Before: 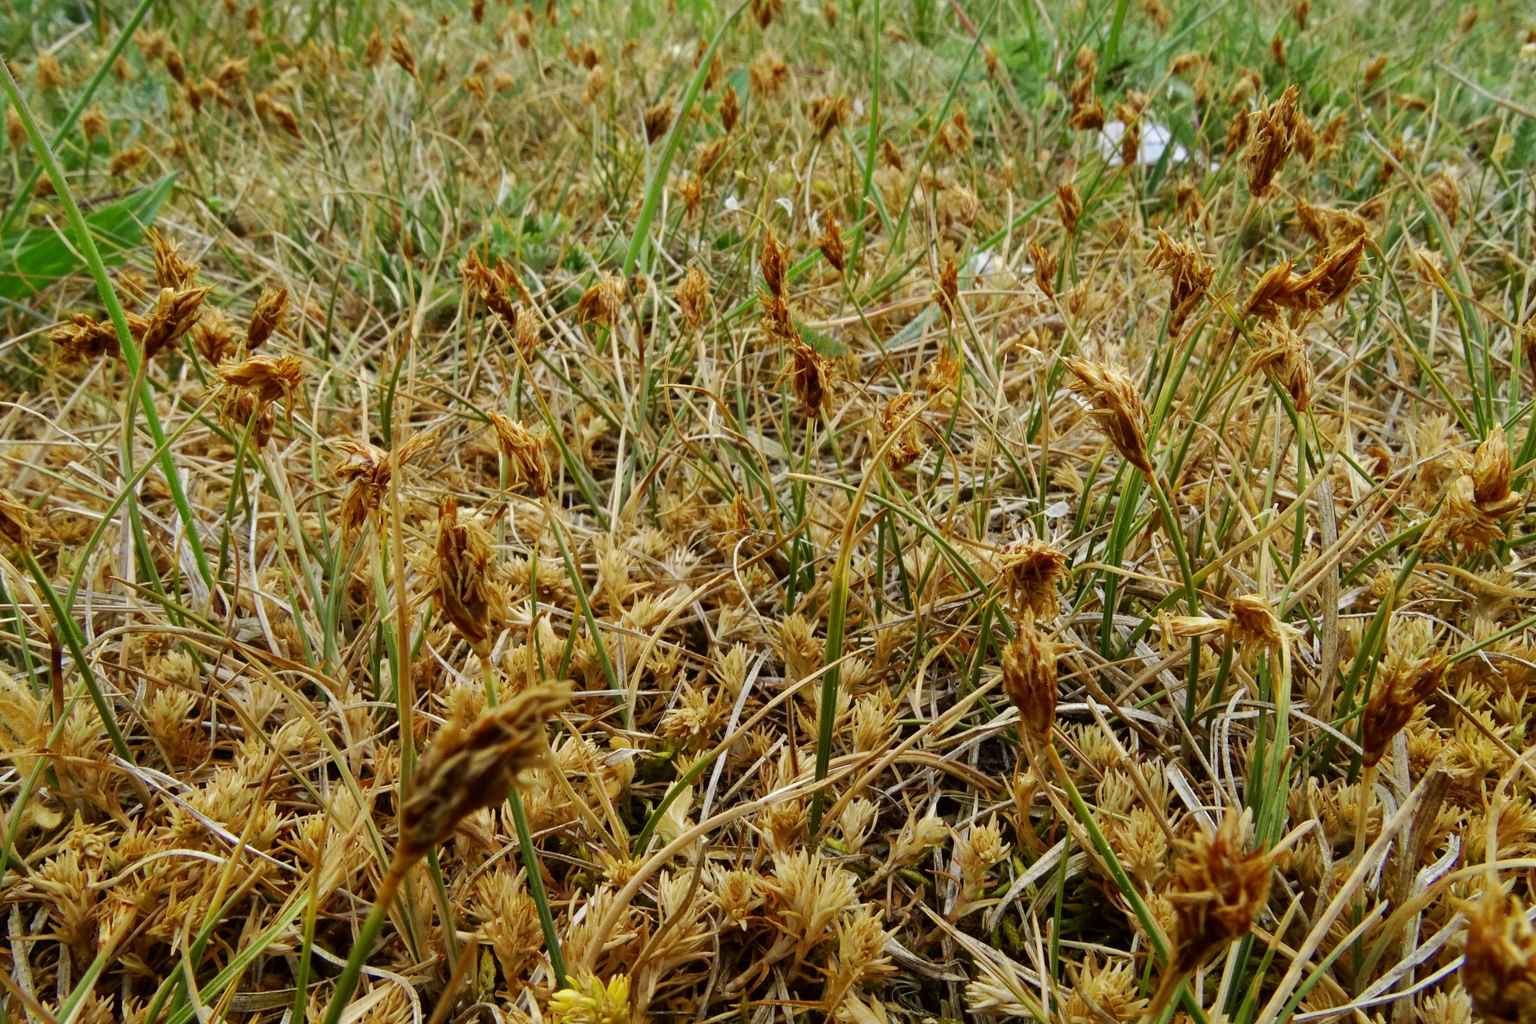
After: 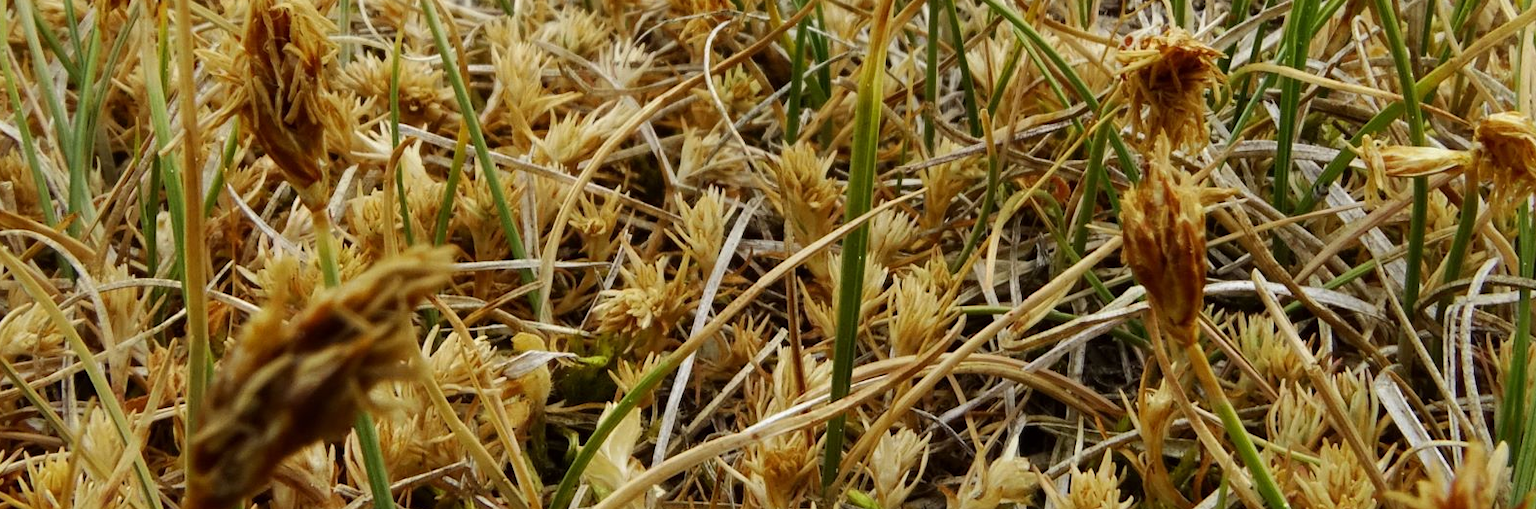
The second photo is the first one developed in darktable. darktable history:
crop: left 18.199%, top 50.987%, right 17.248%, bottom 16.88%
